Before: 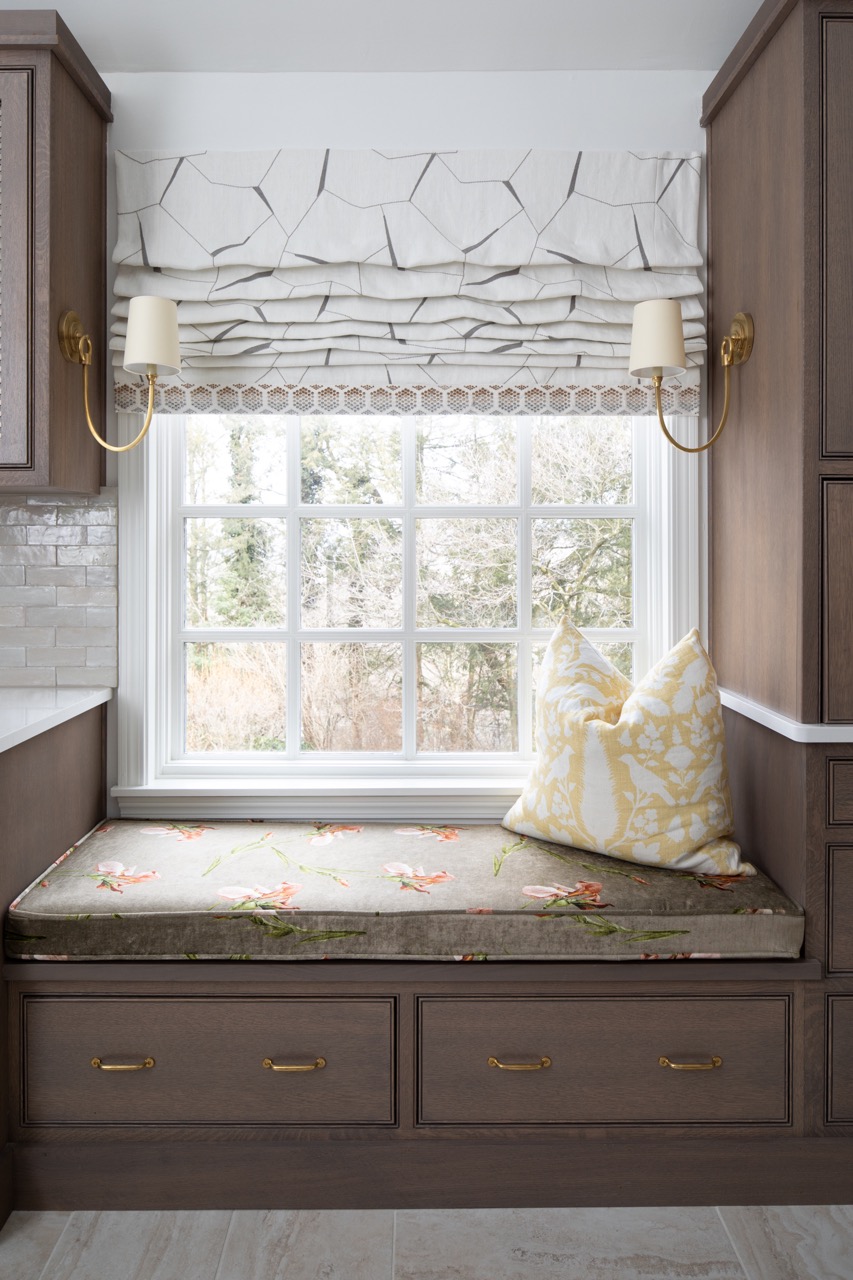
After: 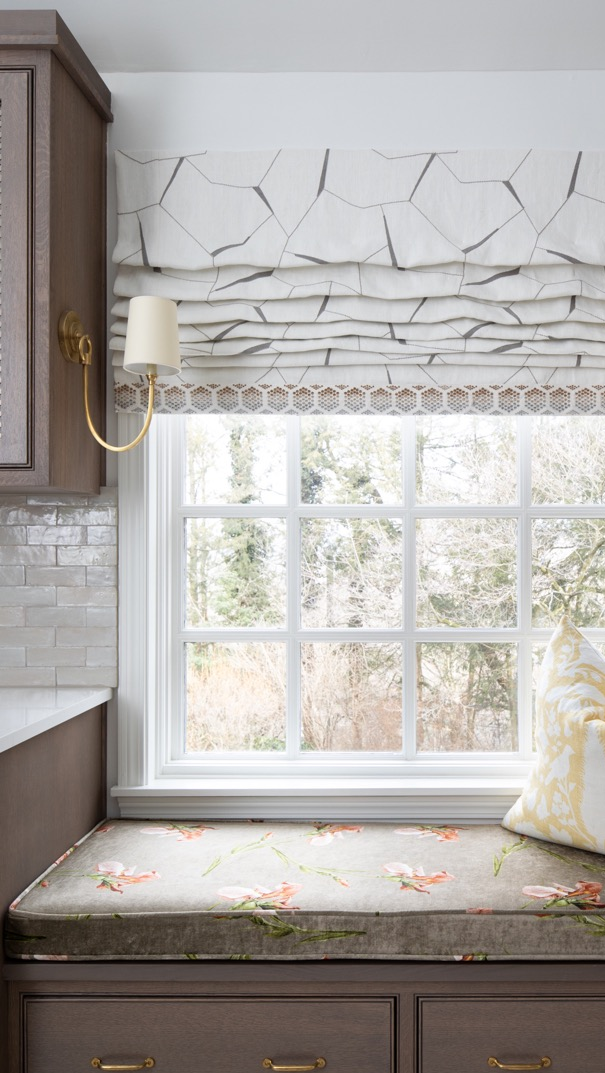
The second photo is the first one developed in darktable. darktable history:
crop: right 29.005%, bottom 16.122%
